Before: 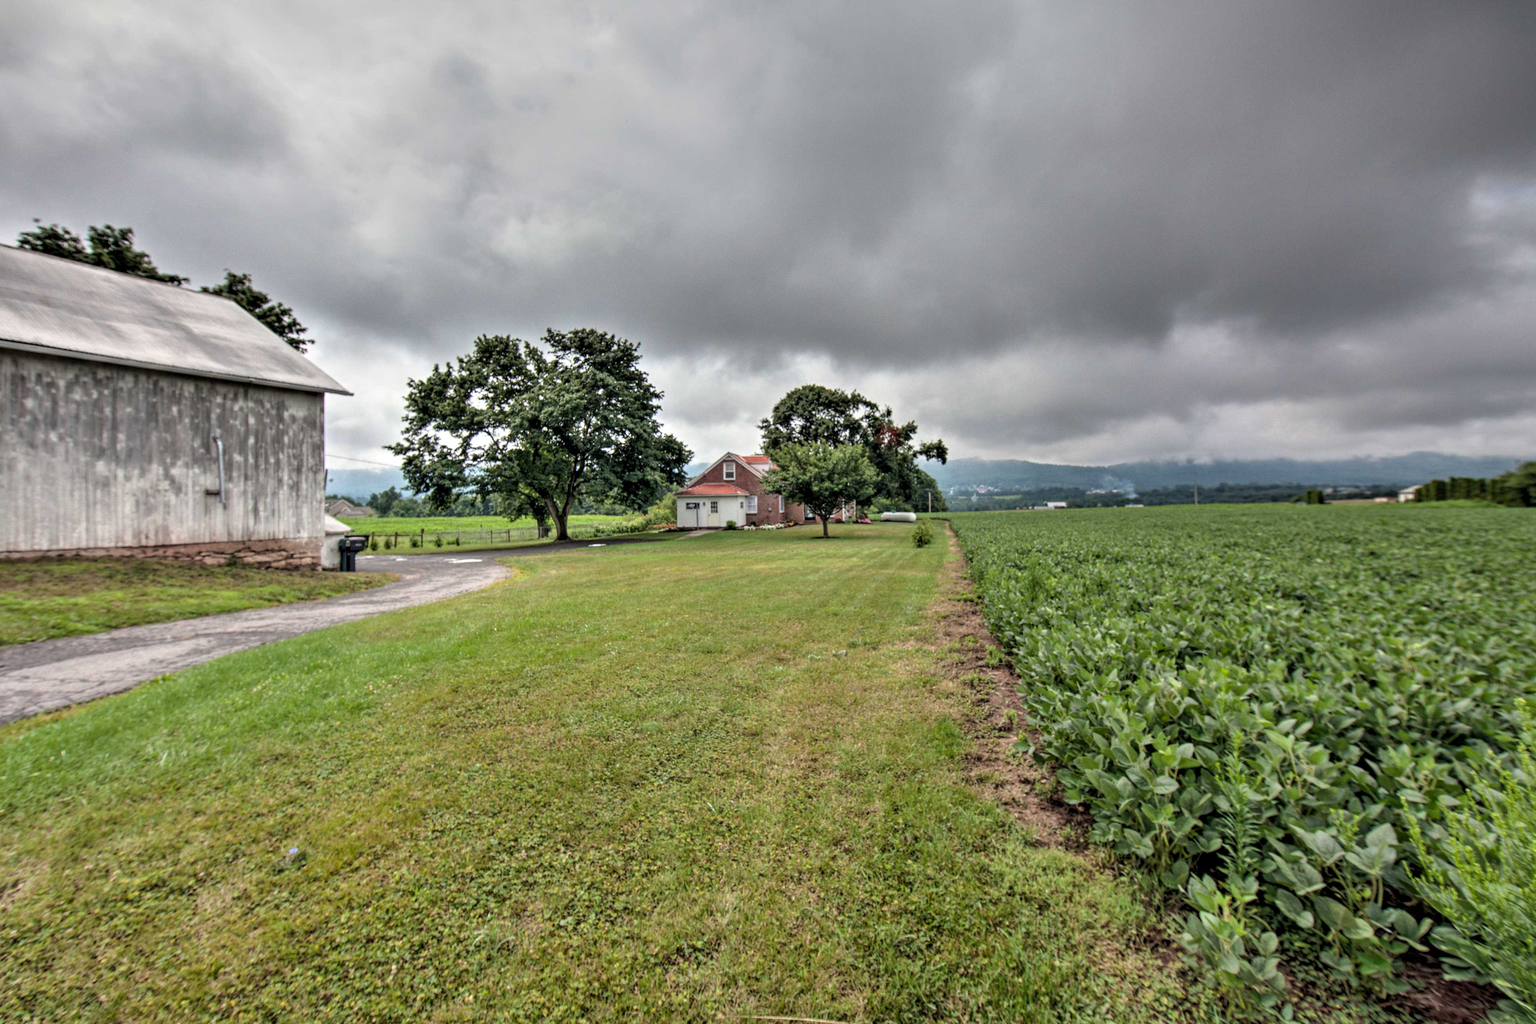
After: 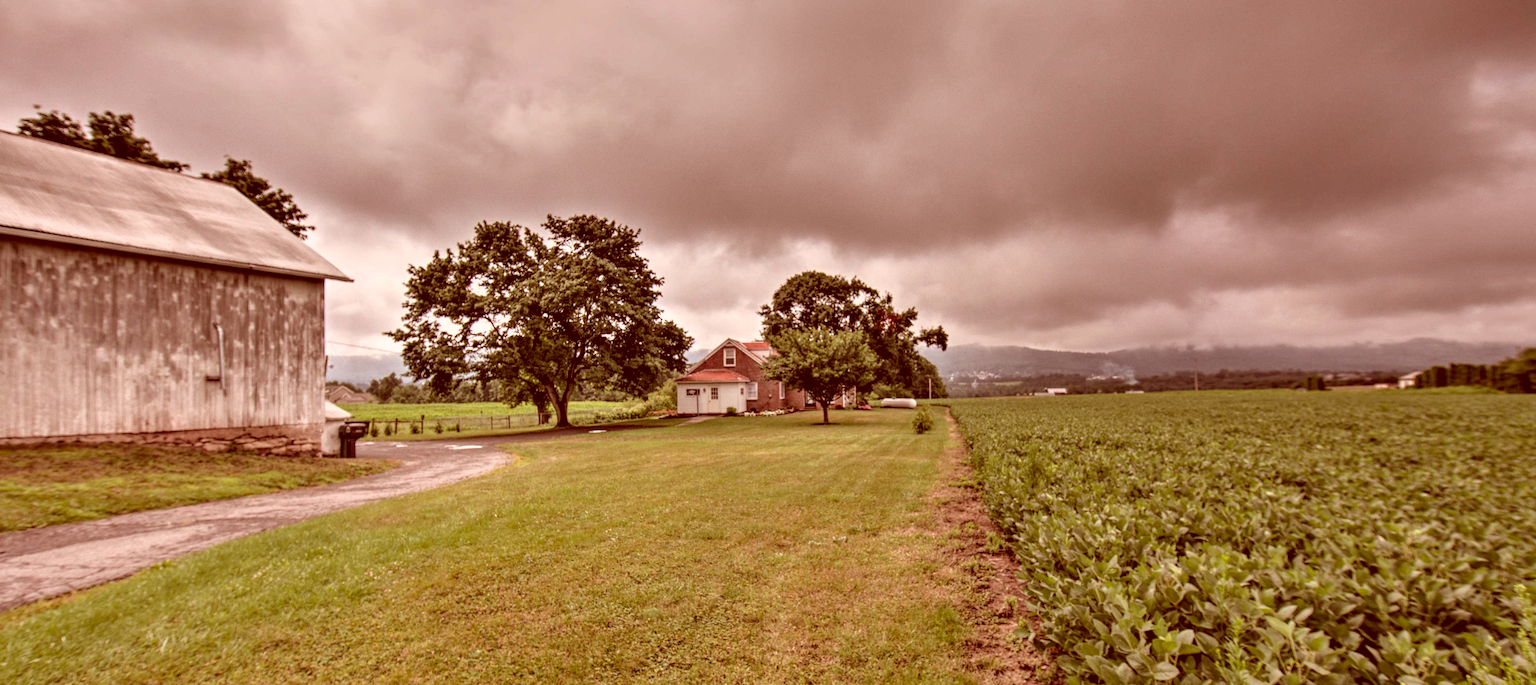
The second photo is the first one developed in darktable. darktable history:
crop: top 11.146%, bottom 21.865%
color correction: highlights a* 9.02, highlights b* 8.55, shadows a* 39.94, shadows b* 39.46, saturation 0.801
